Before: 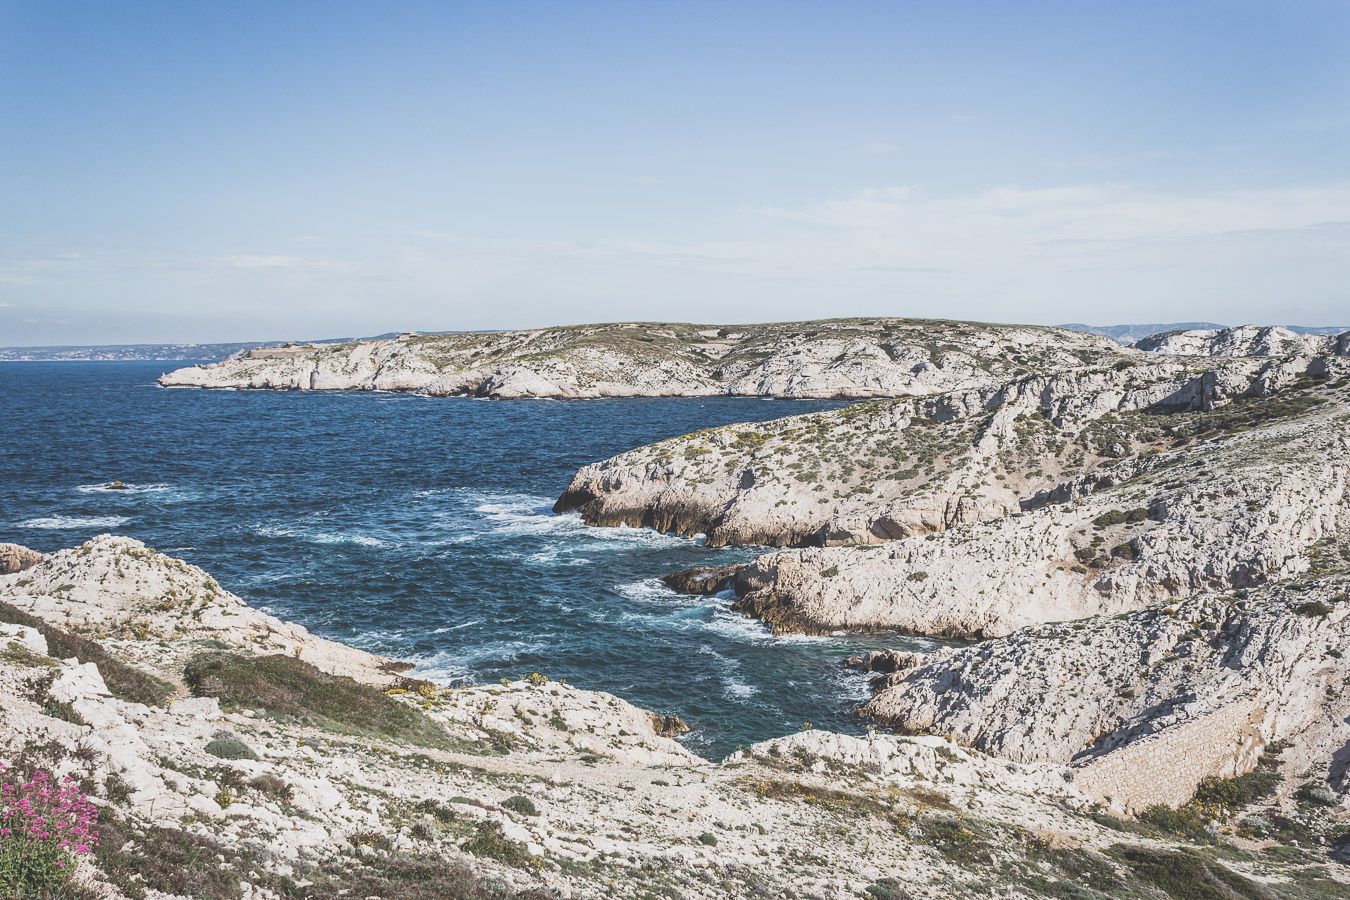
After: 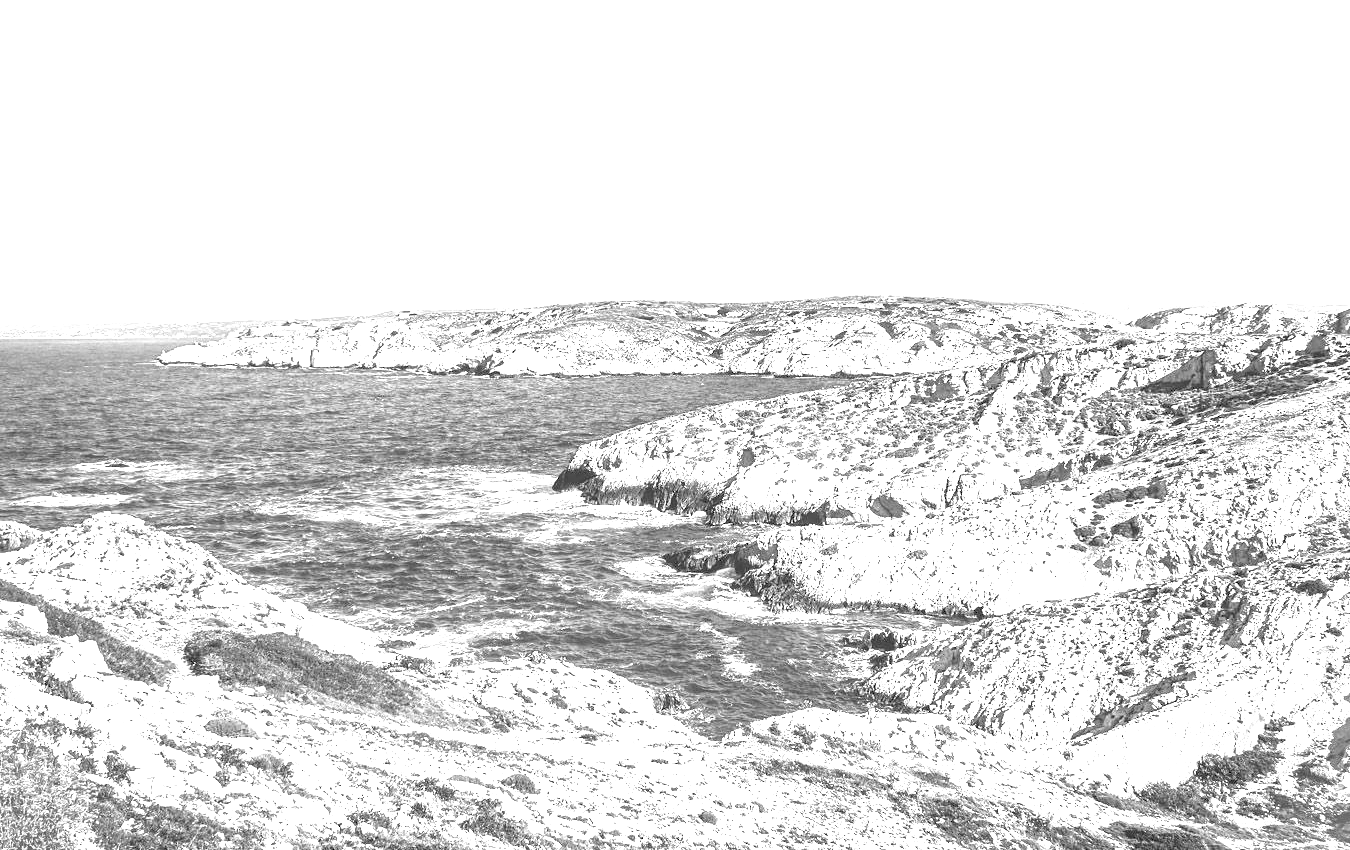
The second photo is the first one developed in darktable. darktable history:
crop and rotate: top 2.479%, bottom 3.018%
vignetting: fall-off start 100%, brightness 0.3, saturation 0
color calibration: output gray [0.18, 0.41, 0.41, 0], gray › normalize channels true, illuminant same as pipeline (D50), adaptation XYZ, x 0.346, y 0.359, gamut compression 0
rgb curve: curves: ch0 [(0, 0) (0.093, 0.159) (0.241, 0.265) (0.414, 0.42) (1, 1)], compensate middle gray true, preserve colors basic power
exposure: black level correction 0.016, exposure 1.774 EV, compensate highlight preservation false
